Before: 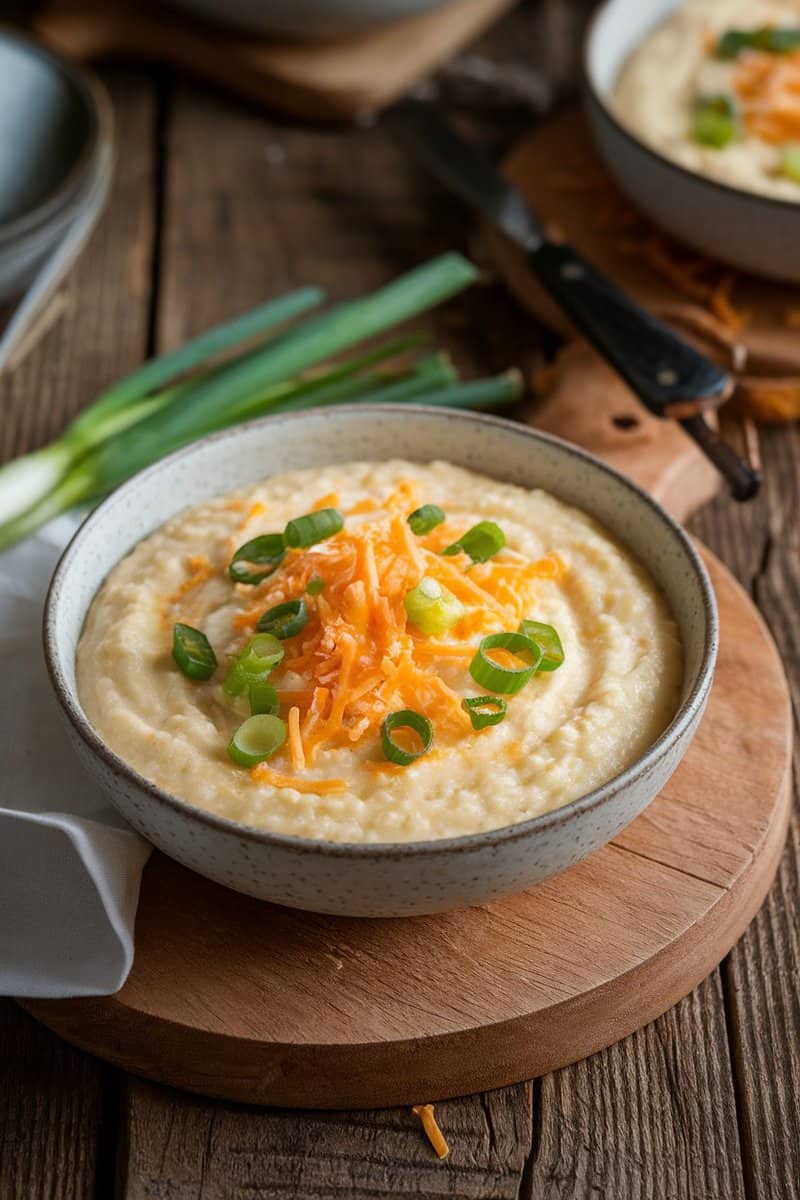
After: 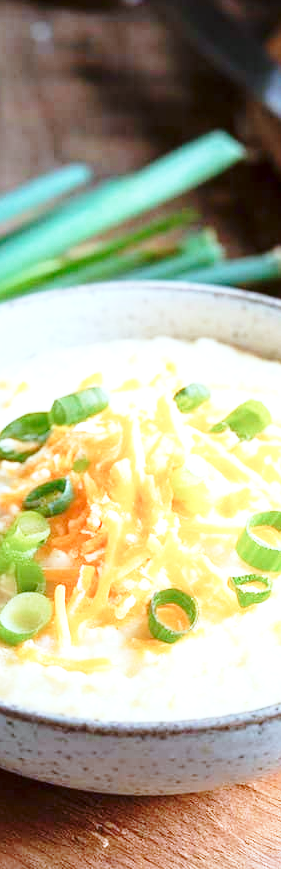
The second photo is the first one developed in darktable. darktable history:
crop and rotate: left 29.476%, top 10.214%, right 35.32%, bottom 17.333%
base curve: curves: ch0 [(0, 0) (0.028, 0.03) (0.121, 0.232) (0.46, 0.748) (0.859, 0.968) (1, 1)], preserve colors none
exposure: exposure 1.16 EV, compensate exposure bias true, compensate highlight preservation false
color correction: highlights a* -2.73, highlights b* -2.09, shadows a* 2.41, shadows b* 2.73
color calibration: illuminant custom, x 0.39, y 0.392, temperature 3856.94 K
